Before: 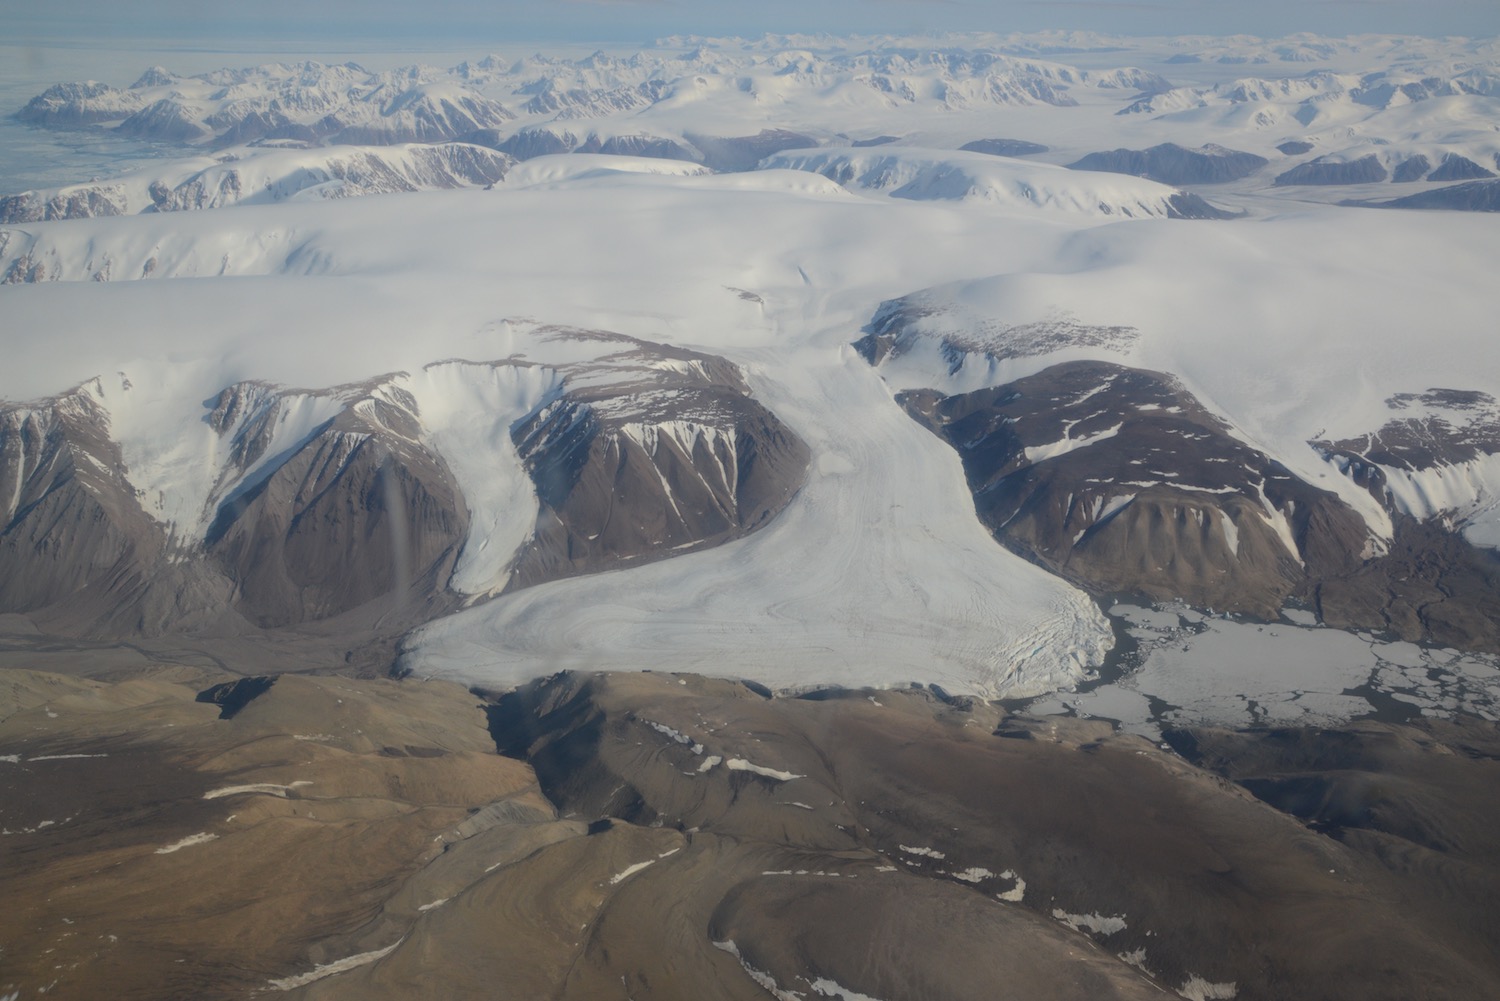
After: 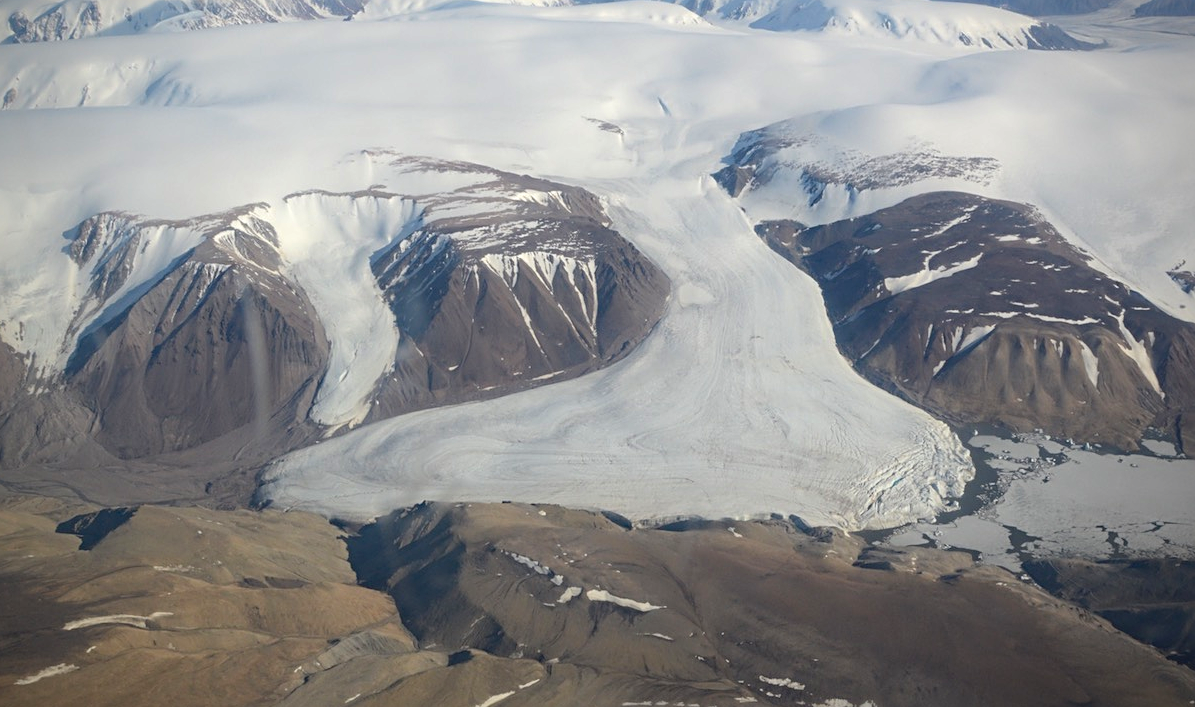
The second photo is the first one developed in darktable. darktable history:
haze removal: compatibility mode true, adaptive false
vignetting: saturation -0.02, center (-0.012, 0), unbound false
exposure: black level correction 0.001, exposure 0.499 EV, compensate highlight preservation false
sharpen: radius 2.49, amount 0.333
crop: left 9.354%, top 16.936%, right 10.926%, bottom 12.394%
